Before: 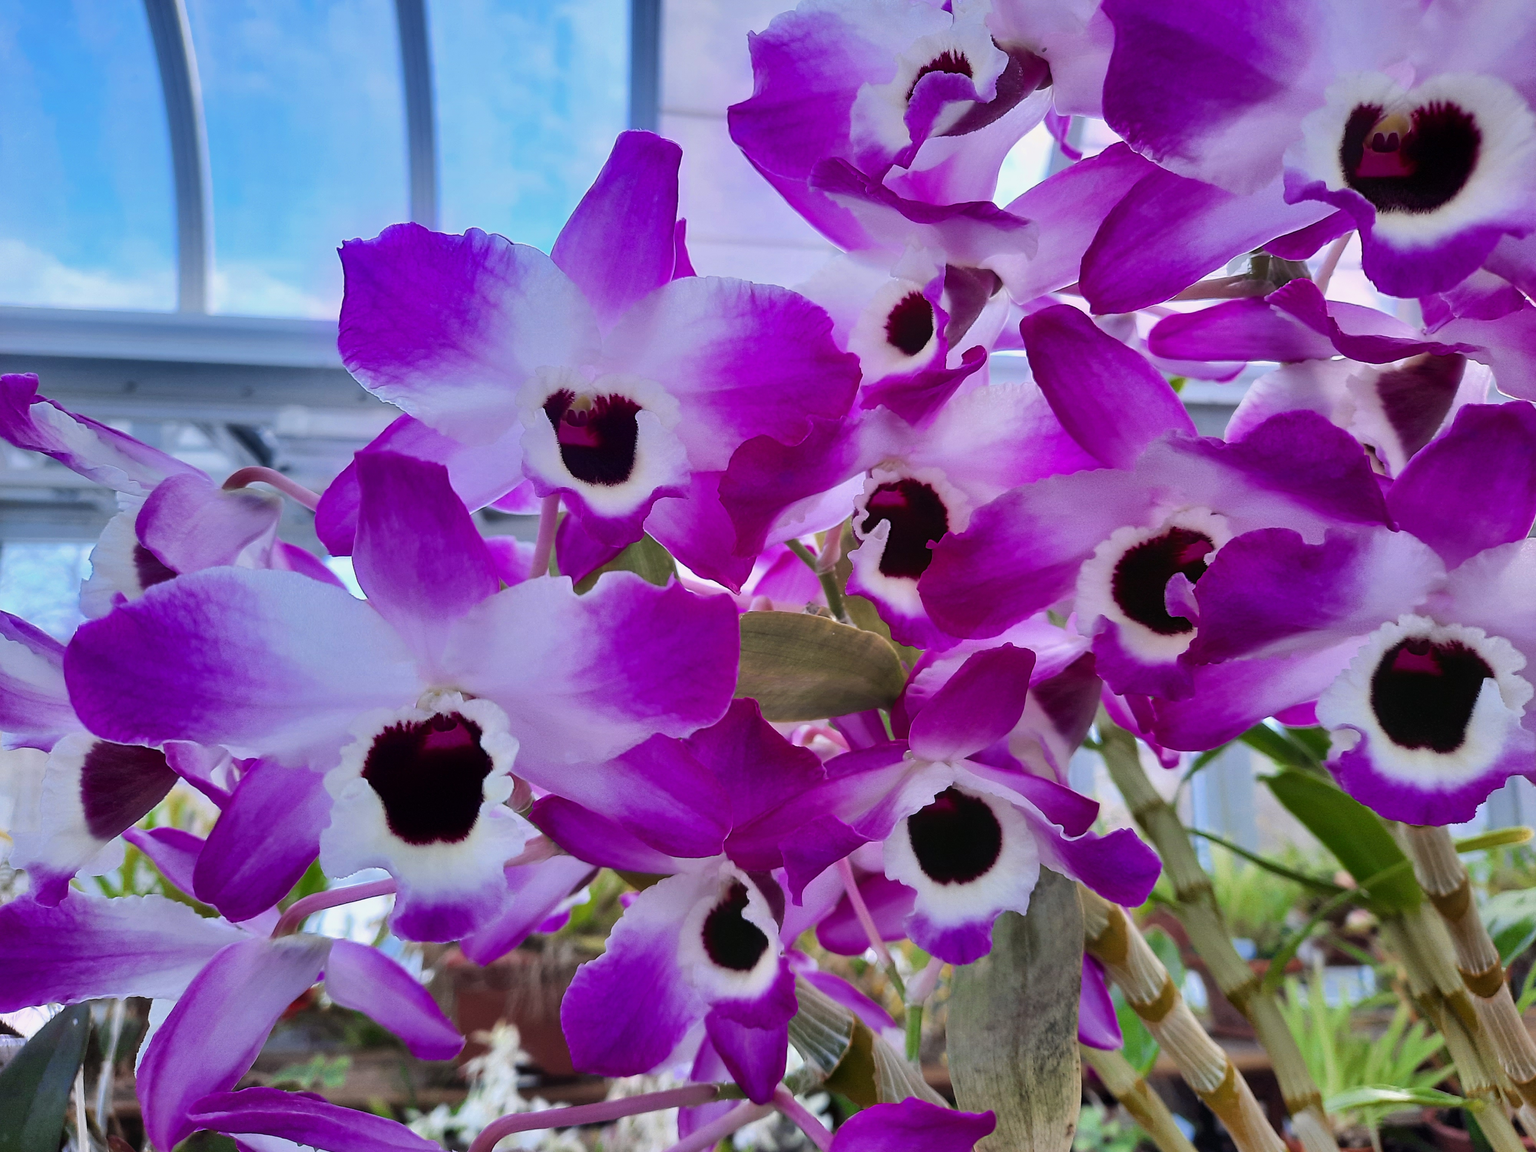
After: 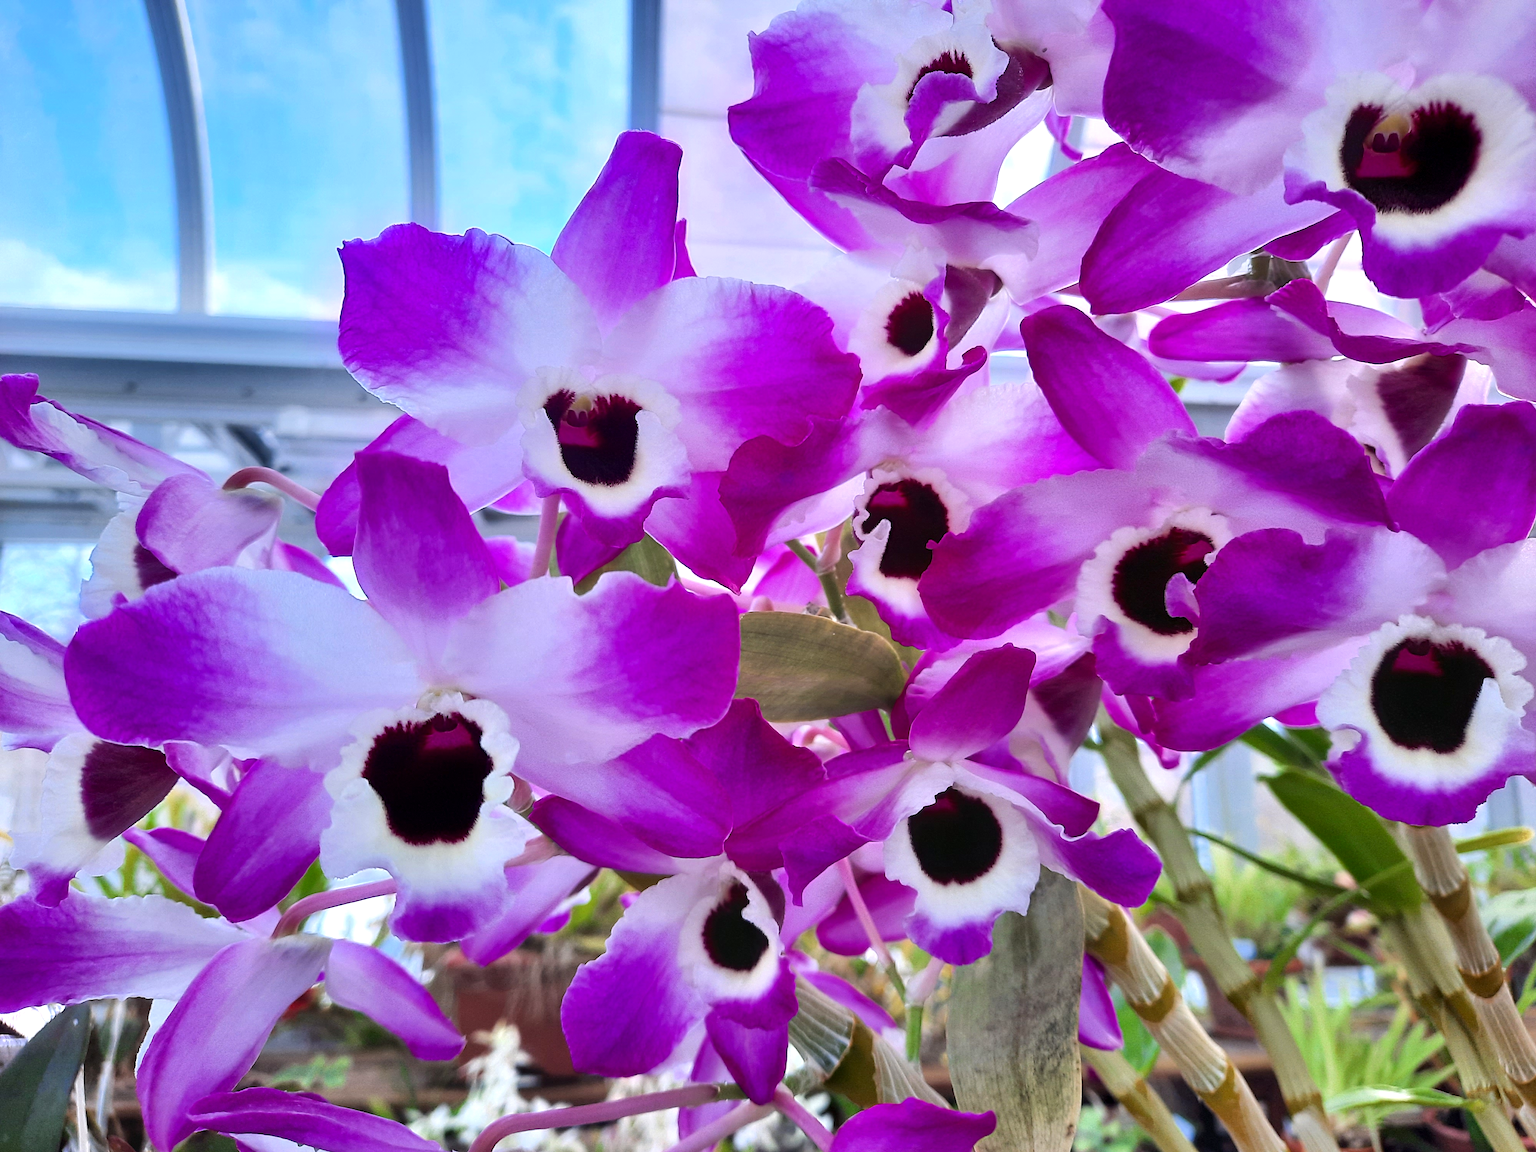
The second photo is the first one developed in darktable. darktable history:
exposure: black level correction 0.001, exposure 0.5 EV, compensate exposure bias true, compensate highlight preservation false
white balance: emerald 1
